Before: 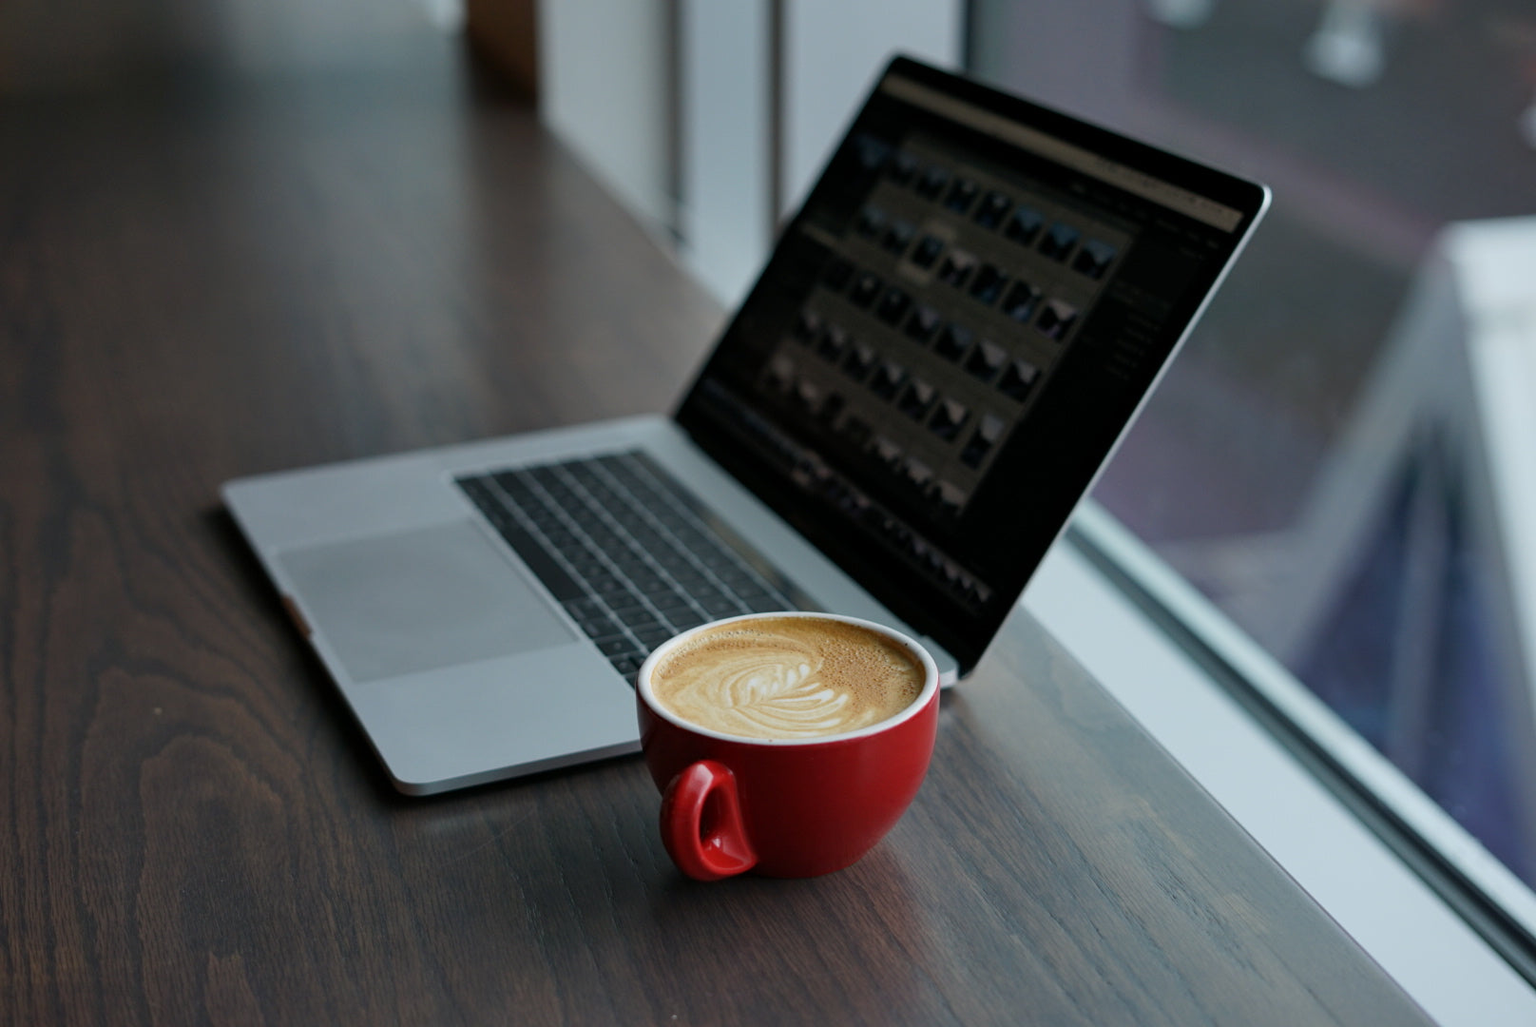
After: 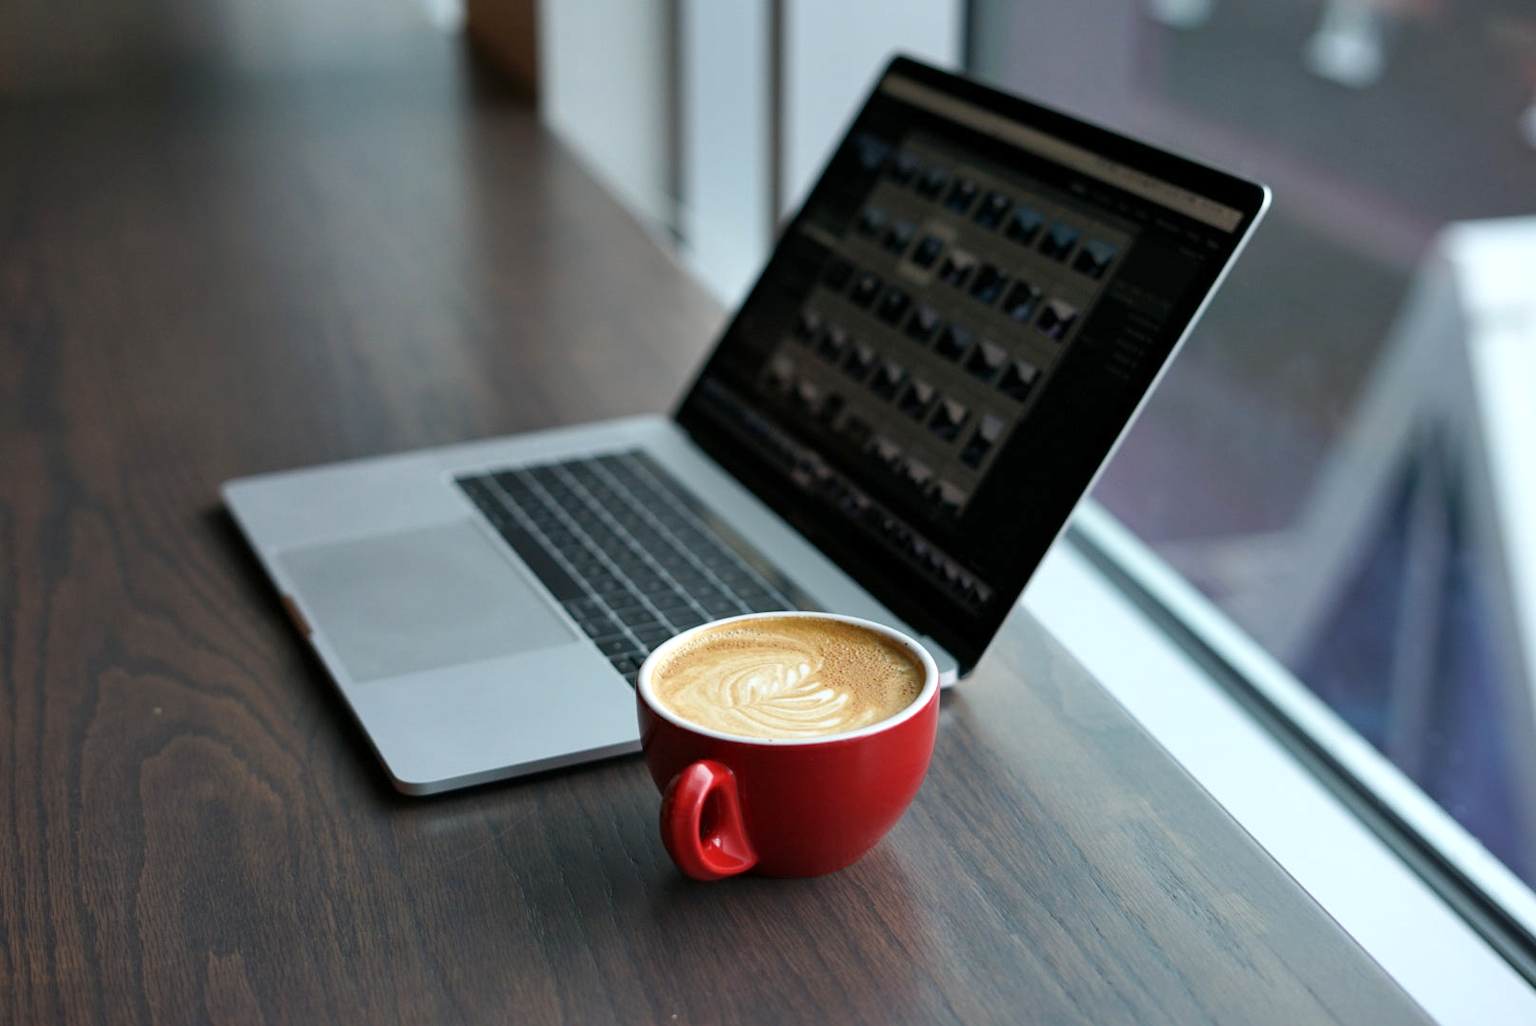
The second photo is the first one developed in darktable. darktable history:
exposure: exposure 0.611 EV, compensate exposure bias true, compensate highlight preservation false
